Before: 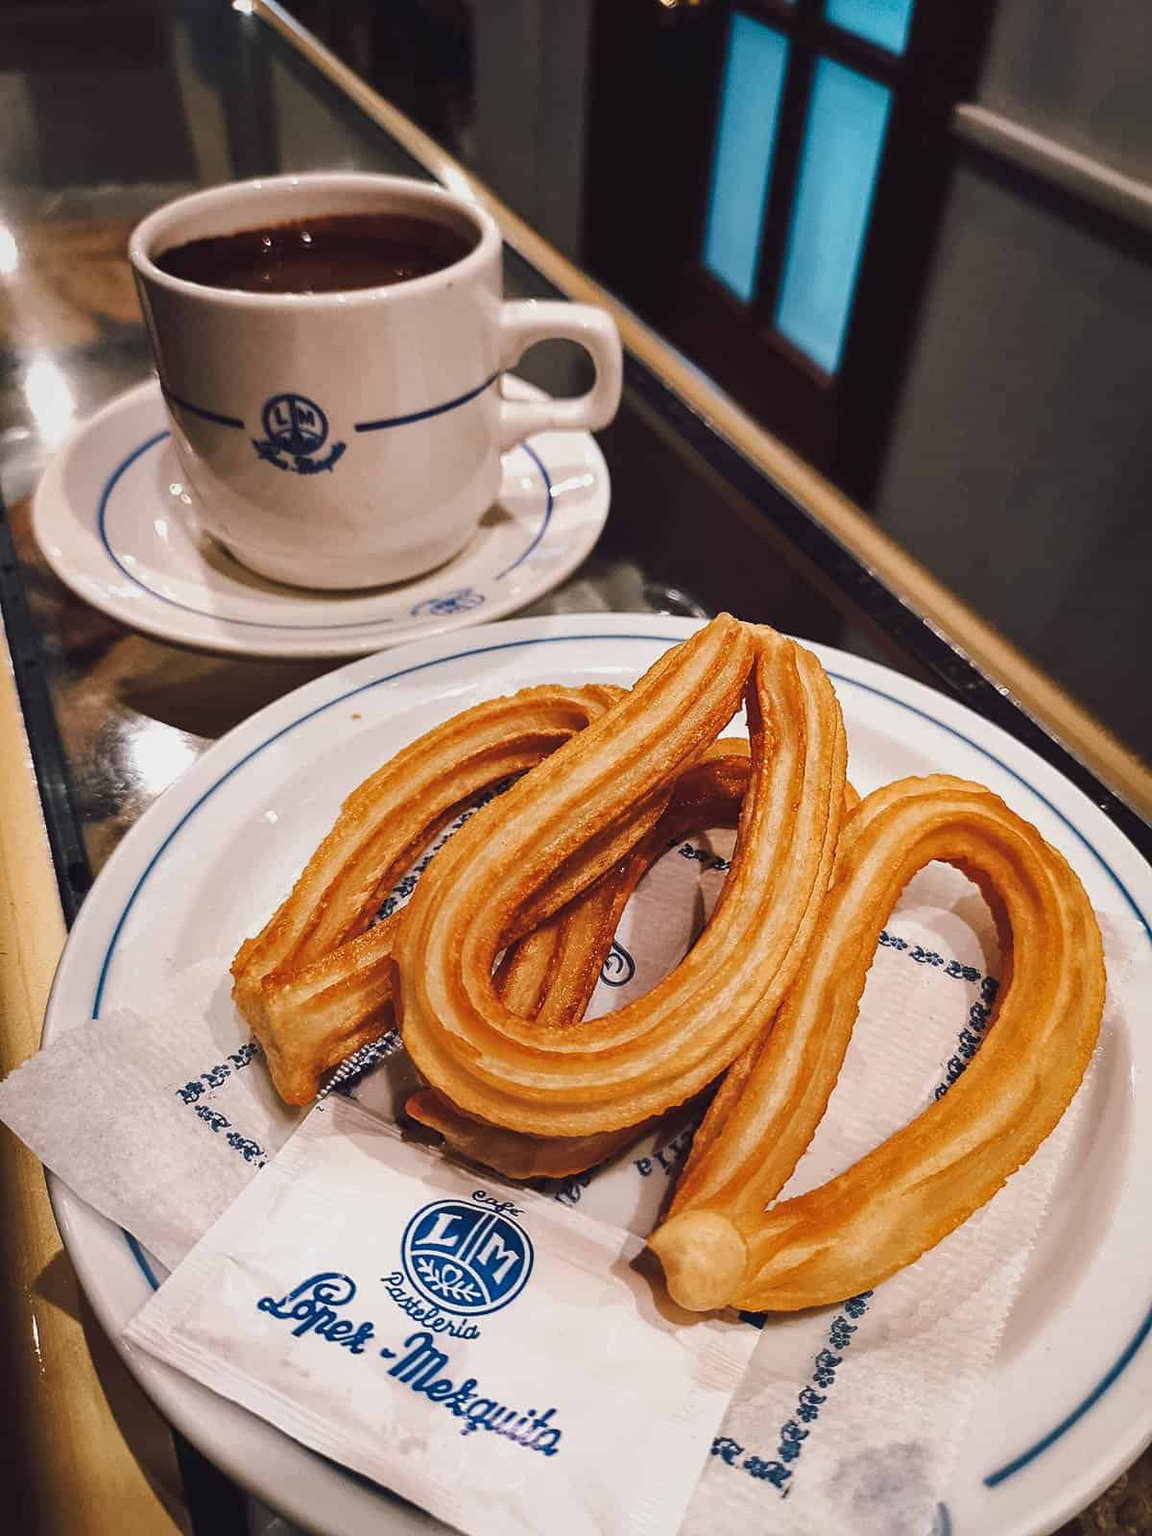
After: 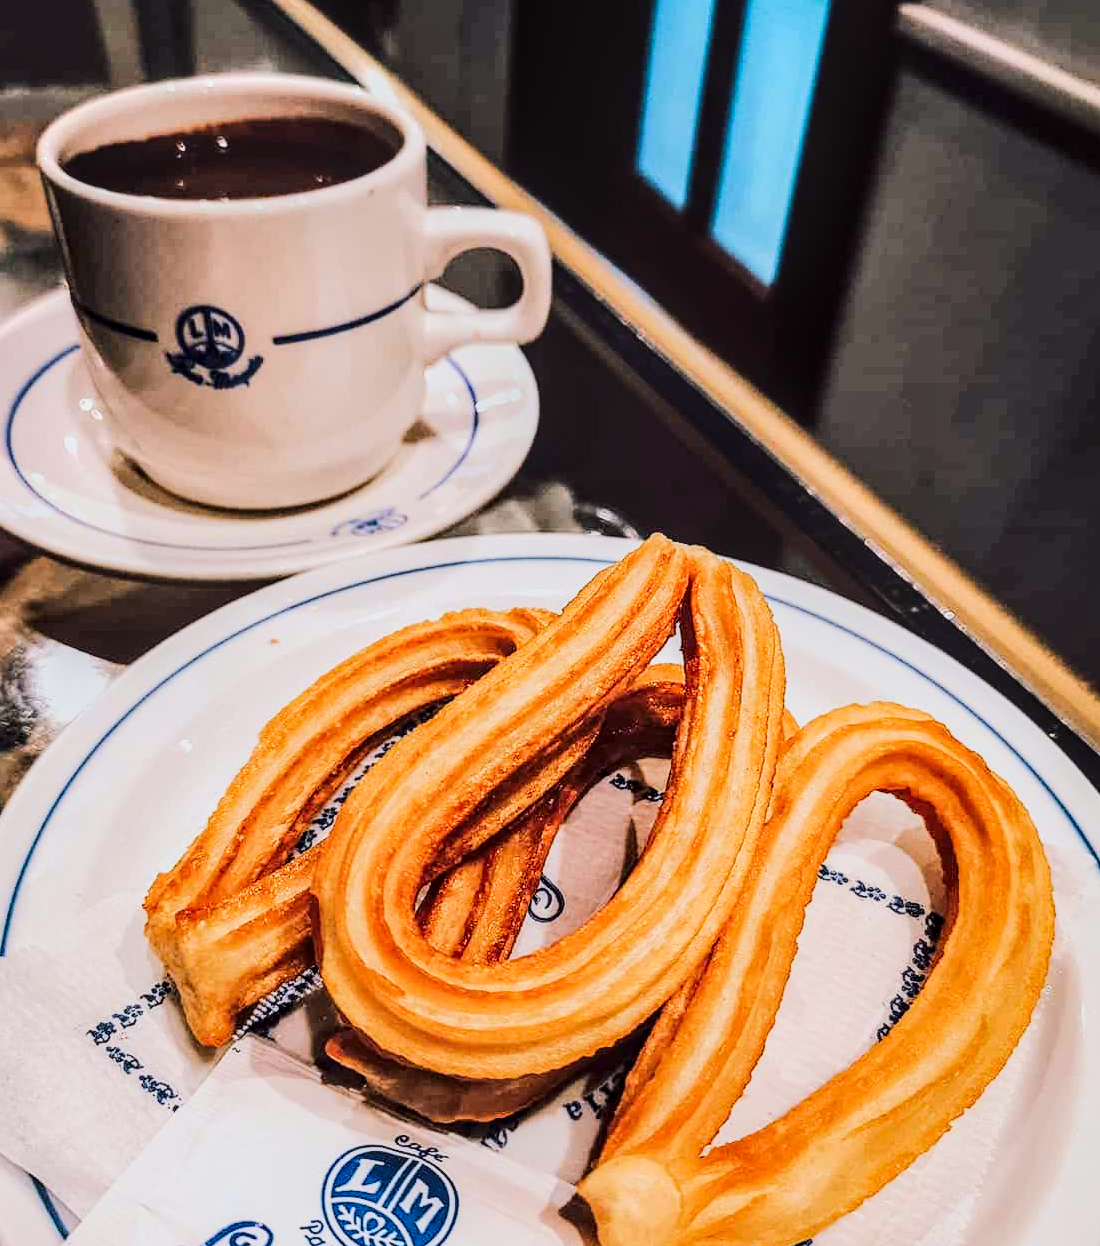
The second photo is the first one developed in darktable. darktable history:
crop: left 8.155%, top 6.611%, bottom 15.385%
filmic rgb: black relative exposure -7.65 EV, white relative exposure 4.56 EV, hardness 3.61
local contrast: detail 140%
white balance: red 0.98, blue 1.034
tone curve: curves: ch0 [(0, 0.026) (0.146, 0.158) (0.272, 0.34) (0.453, 0.627) (0.687, 0.829) (1, 1)], color space Lab, linked channels, preserve colors none
